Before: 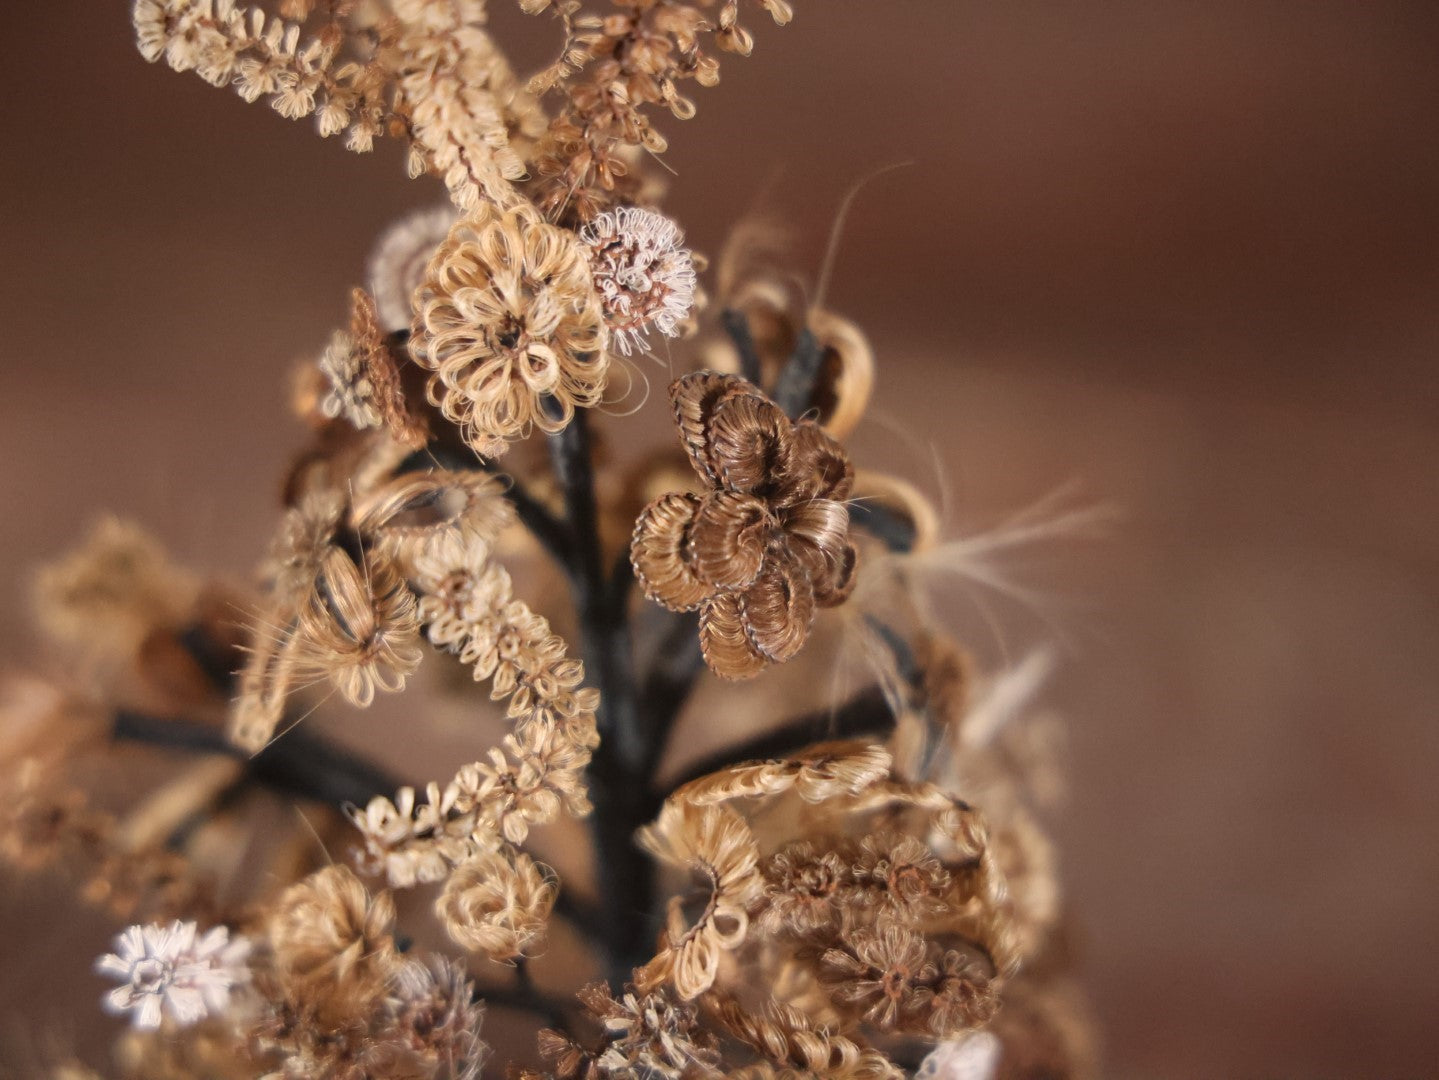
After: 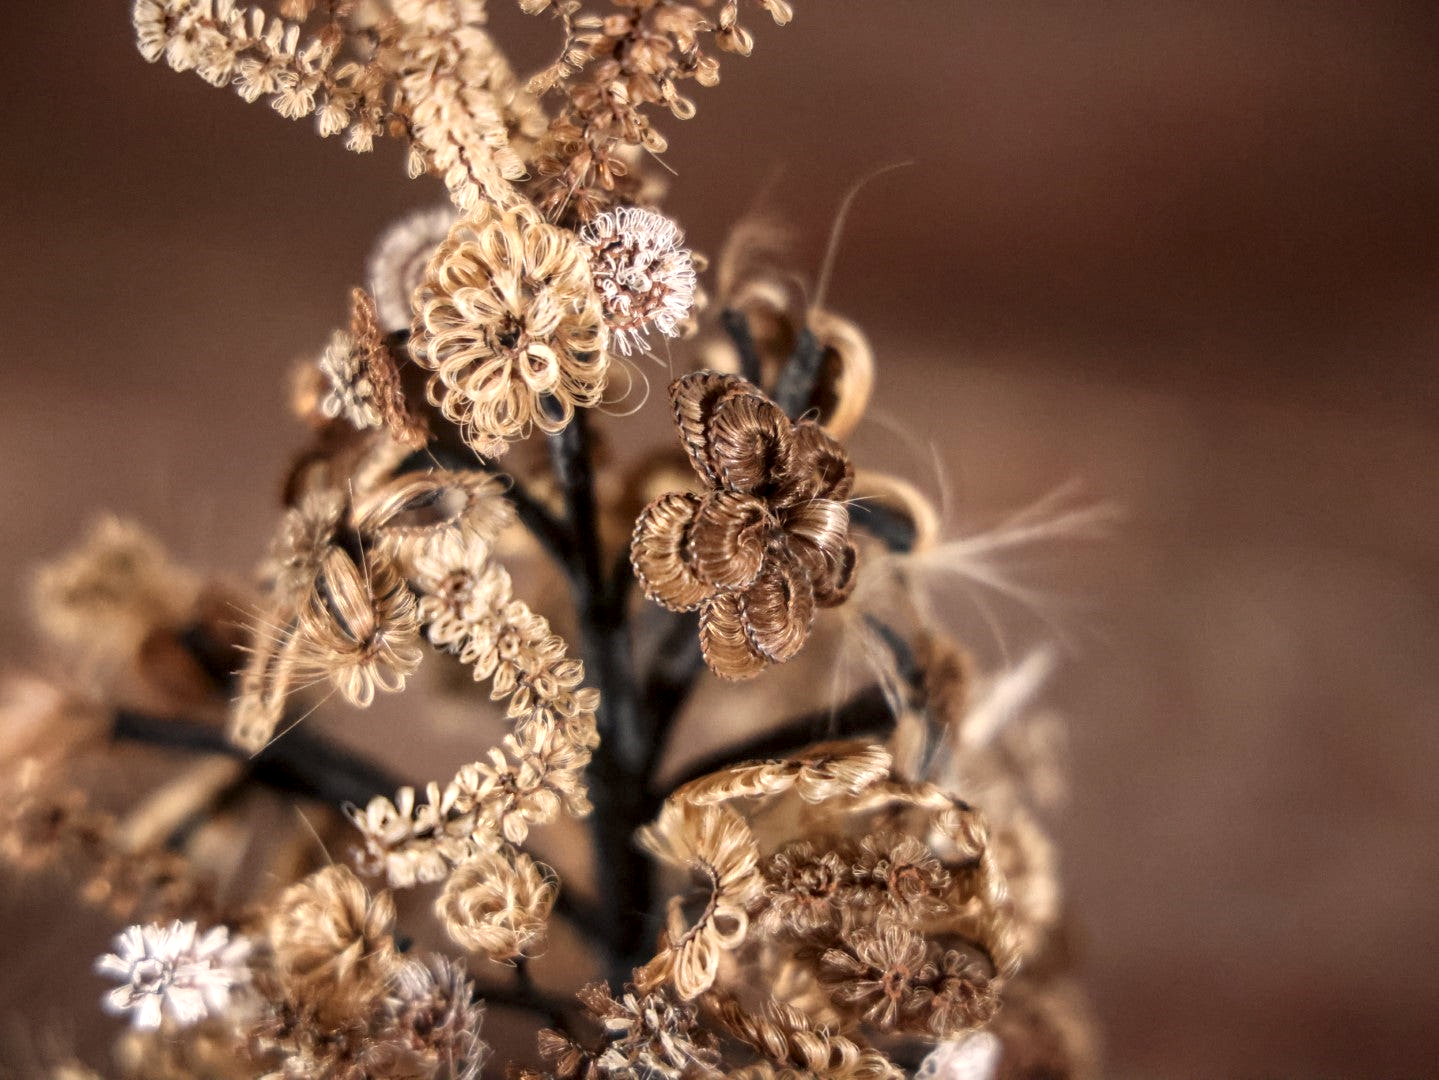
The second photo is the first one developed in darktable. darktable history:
contrast brightness saturation: contrast 0.084, saturation 0.019
local contrast: detail 150%
